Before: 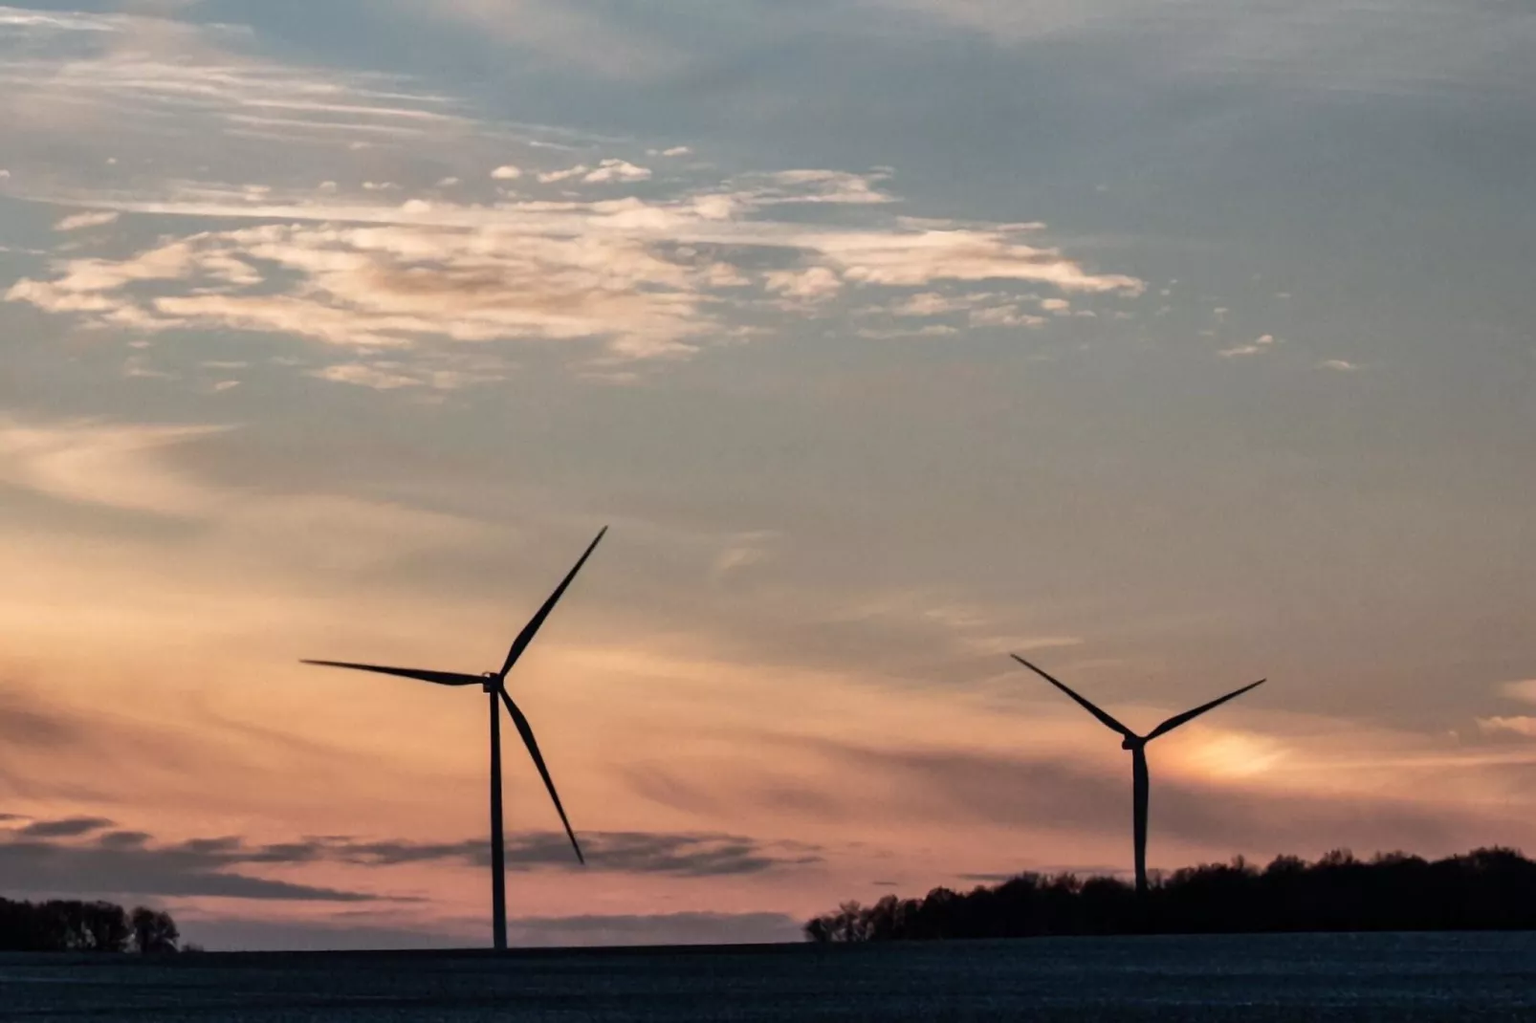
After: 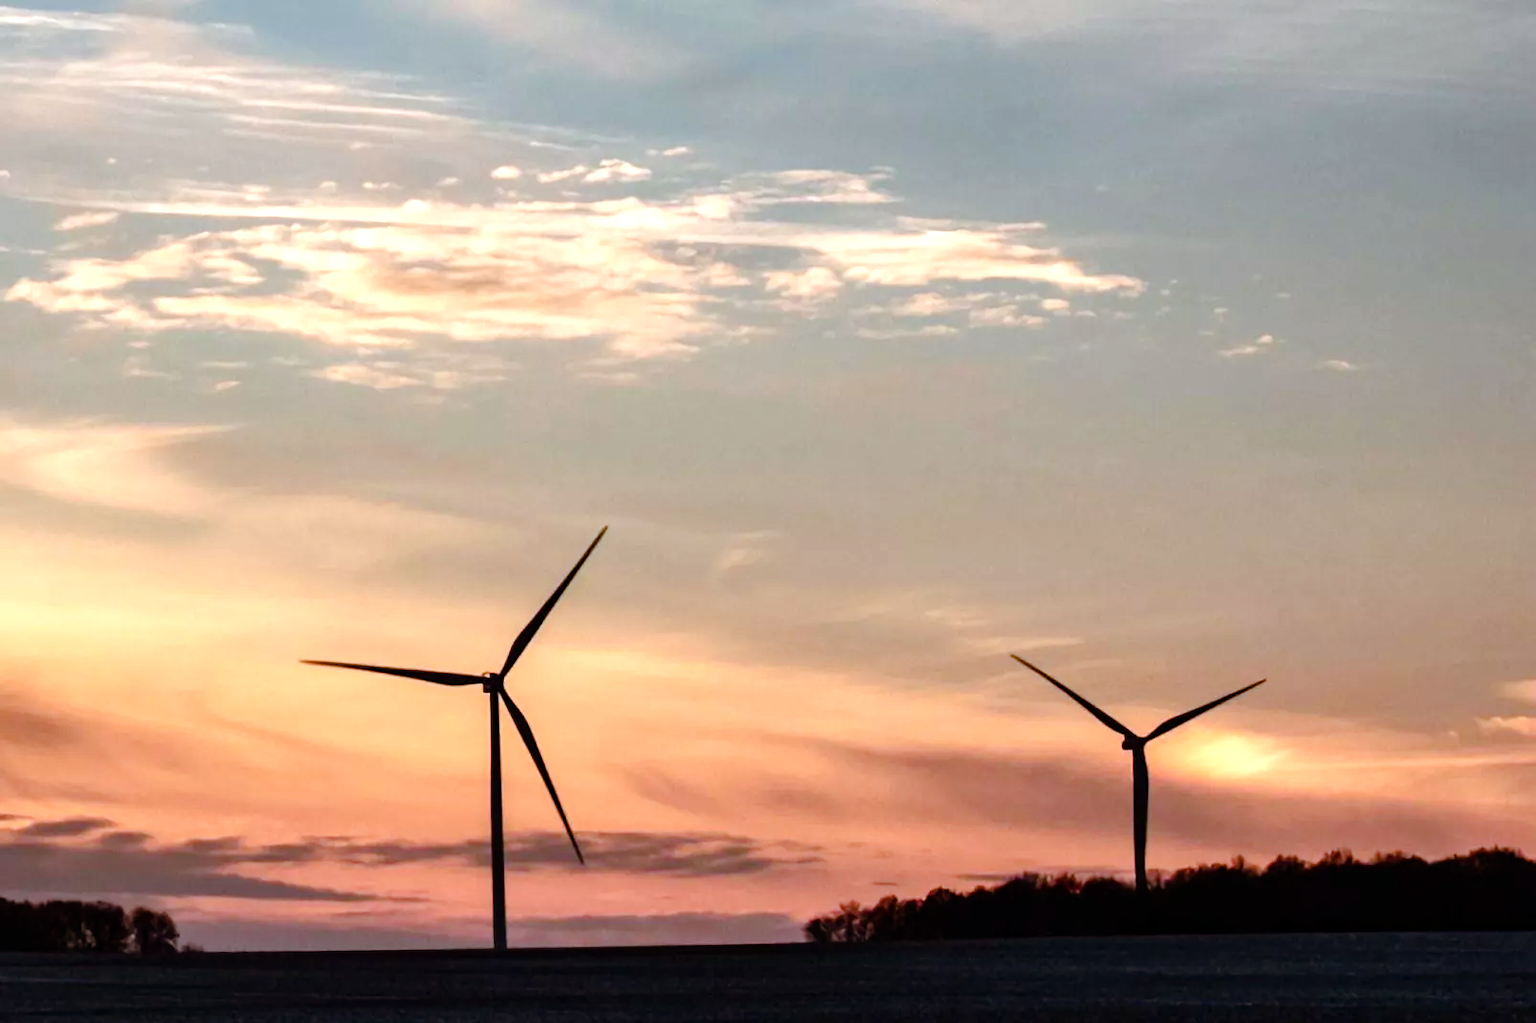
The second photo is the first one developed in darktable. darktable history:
tone equalizer: -8 EV -0.786 EV, -7 EV -0.719 EV, -6 EV -0.594 EV, -5 EV -0.406 EV, -3 EV 0.381 EV, -2 EV 0.6 EV, -1 EV 0.679 EV, +0 EV 0.754 EV
color balance rgb: shadows lift › chroma 9.706%, shadows lift › hue 47.07°, power › hue 62.03°, perceptual saturation grading › global saturation 55.741%, perceptual saturation grading › highlights -50.484%, perceptual saturation grading › mid-tones 39.659%, perceptual saturation grading › shadows 30.202%
